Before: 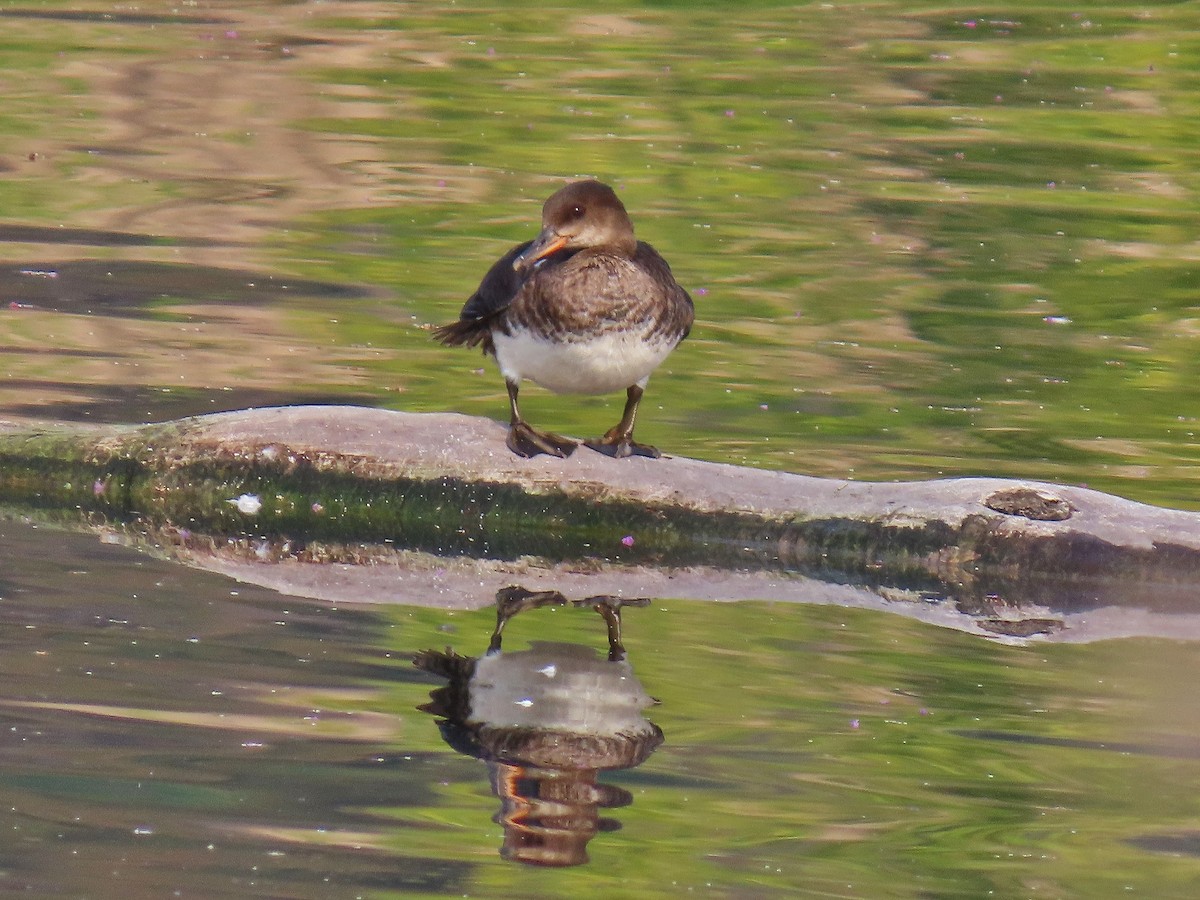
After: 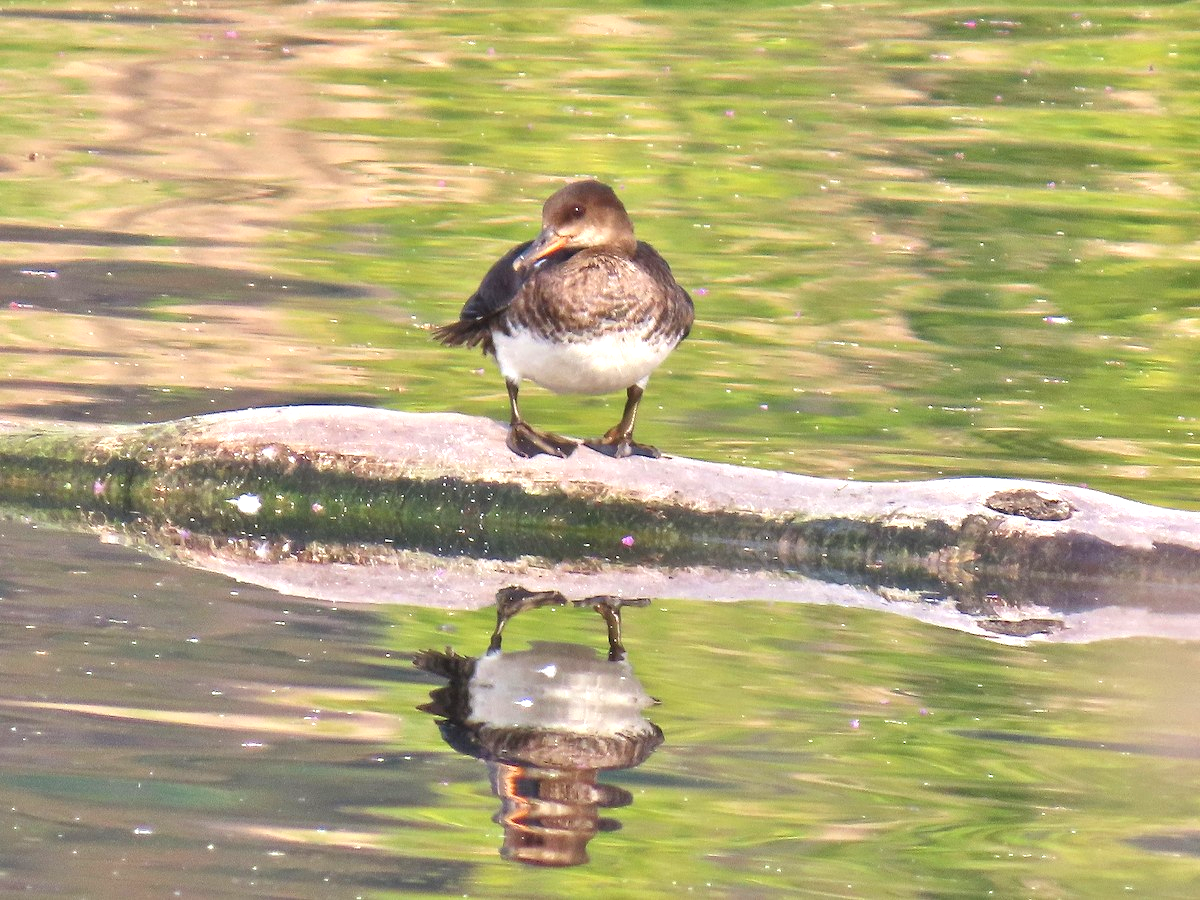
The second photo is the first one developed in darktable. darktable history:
exposure: black level correction 0, exposure 1 EV, compensate exposure bias true, compensate highlight preservation false
shadows and highlights: shadows -8.94, white point adjustment 1.39, highlights 9.58
contrast equalizer: y [[0.5, 0.488, 0.462, 0.461, 0.491, 0.5], [0.5 ×6], [0.5 ×6], [0 ×6], [0 ×6]], mix -0.314
